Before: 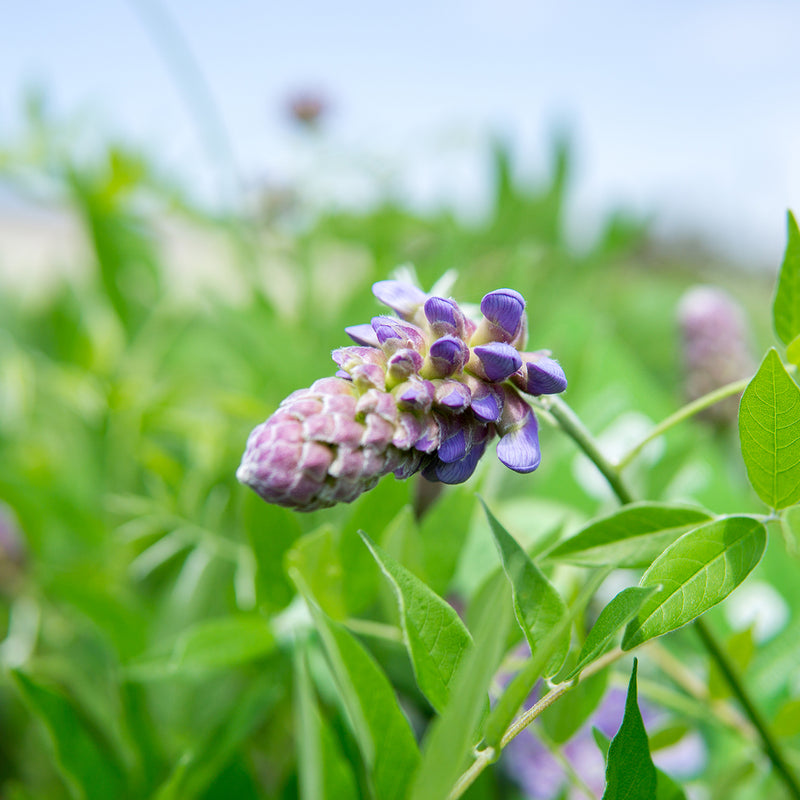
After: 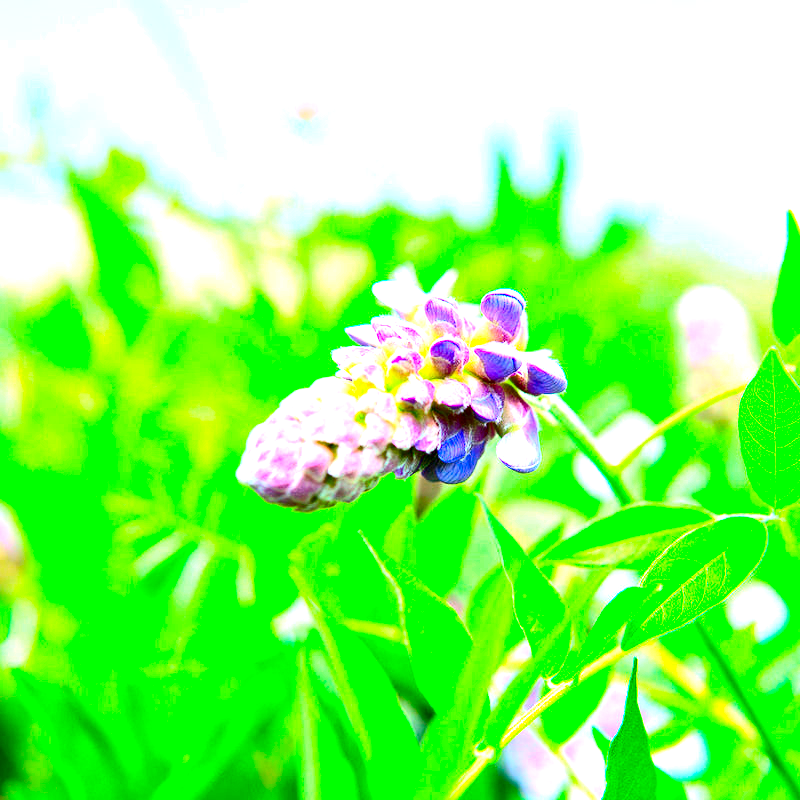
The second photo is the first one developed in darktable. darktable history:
contrast brightness saturation: contrast 0.26, brightness 0.02, saturation 0.87
exposure: black level correction 0.001, exposure 1.735 EV, compensate highlight preservation false
